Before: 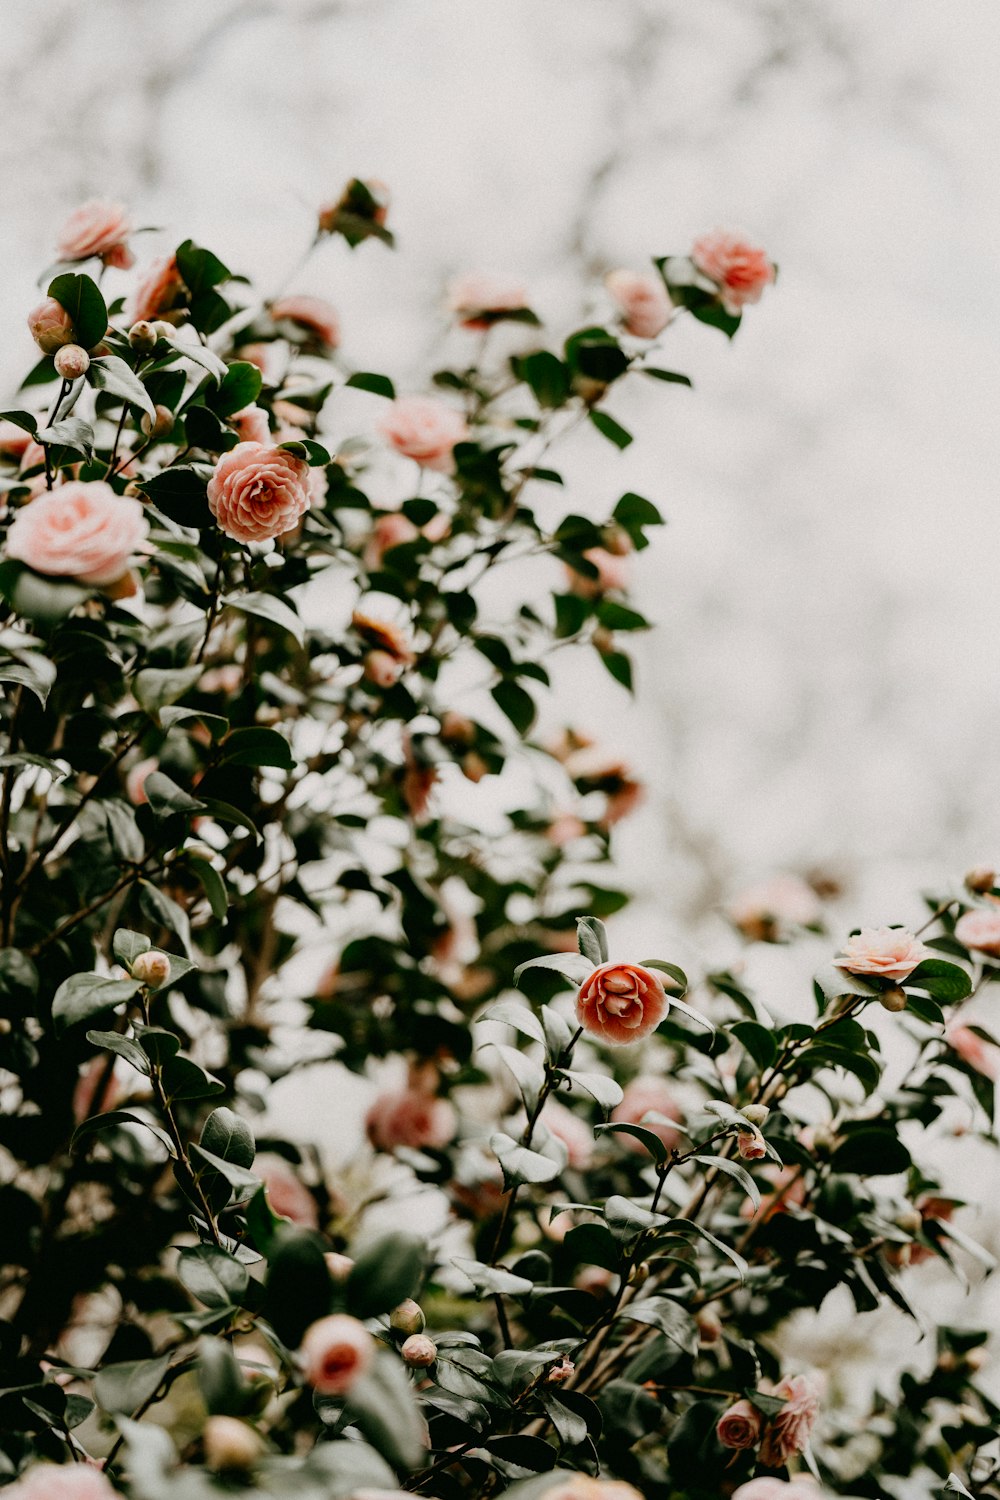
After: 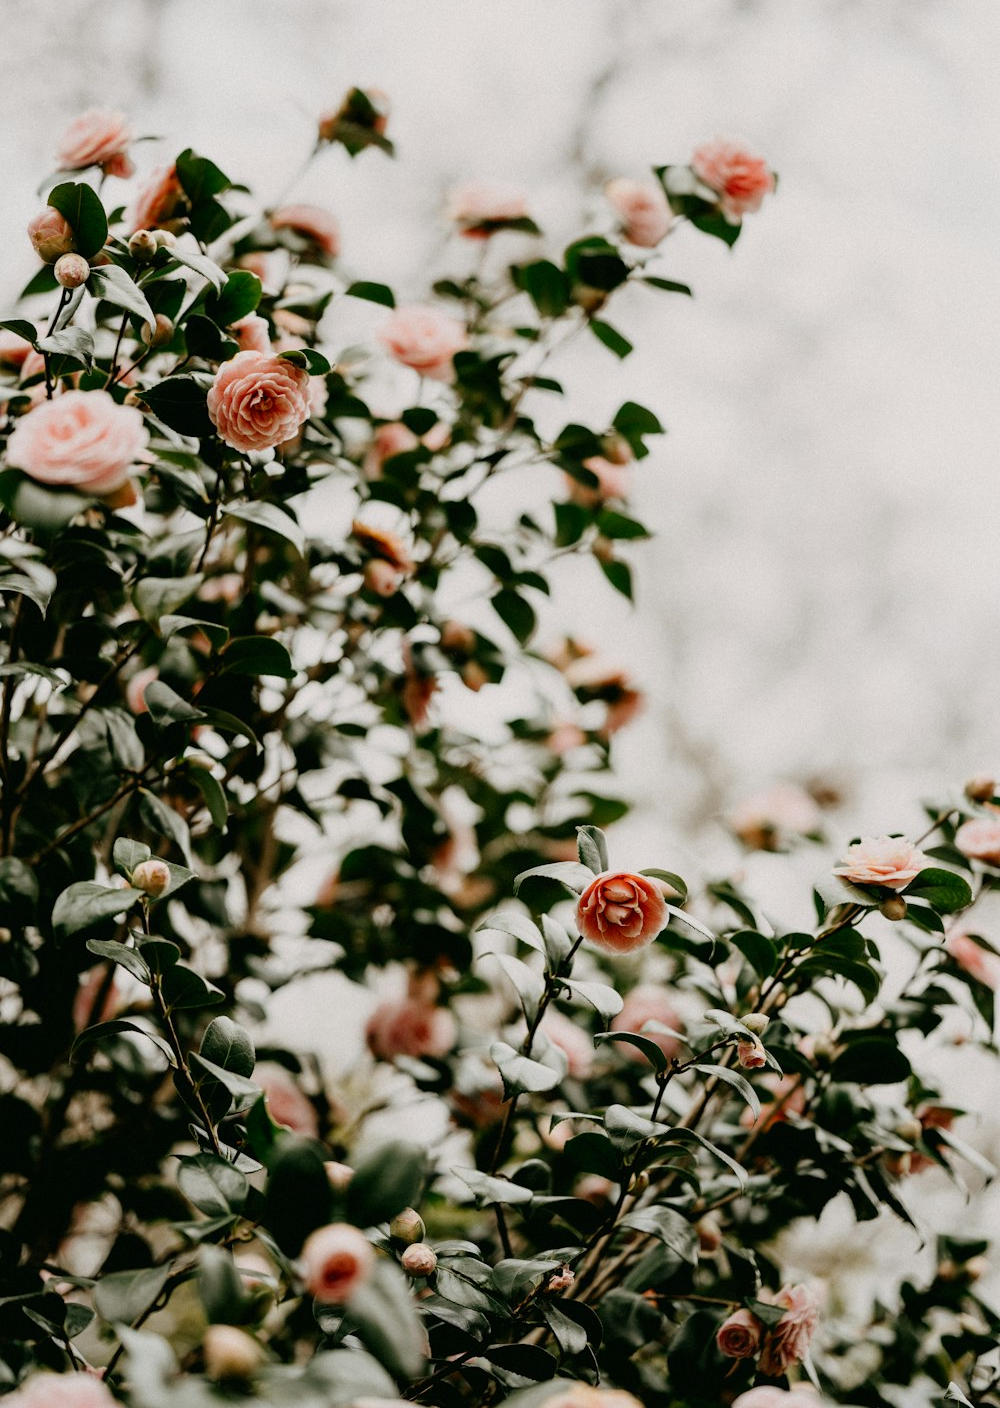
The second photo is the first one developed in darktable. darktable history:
crop and rotate: top 6.127%
